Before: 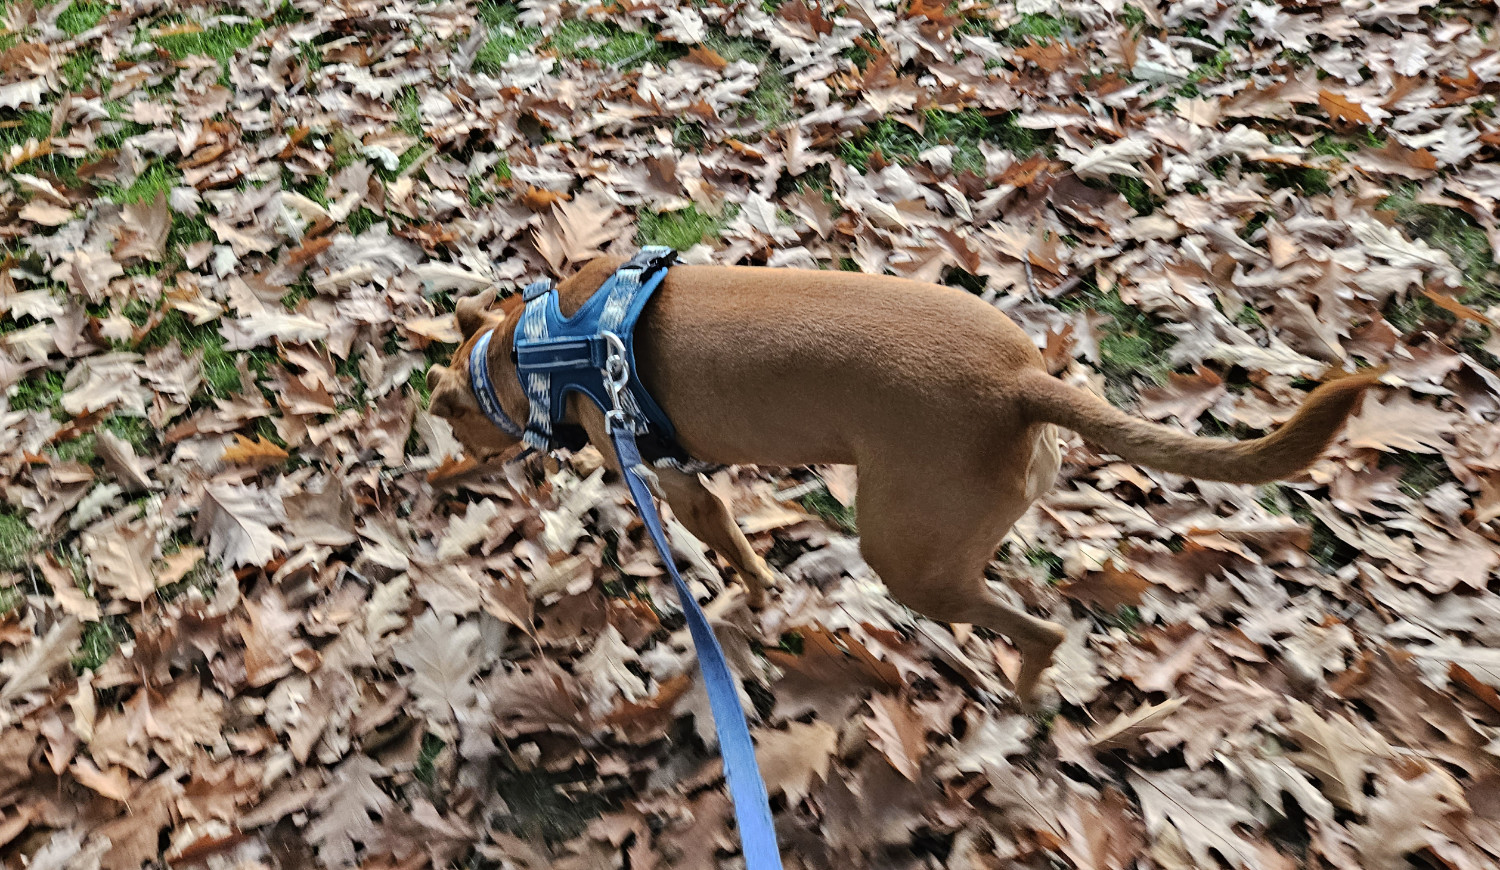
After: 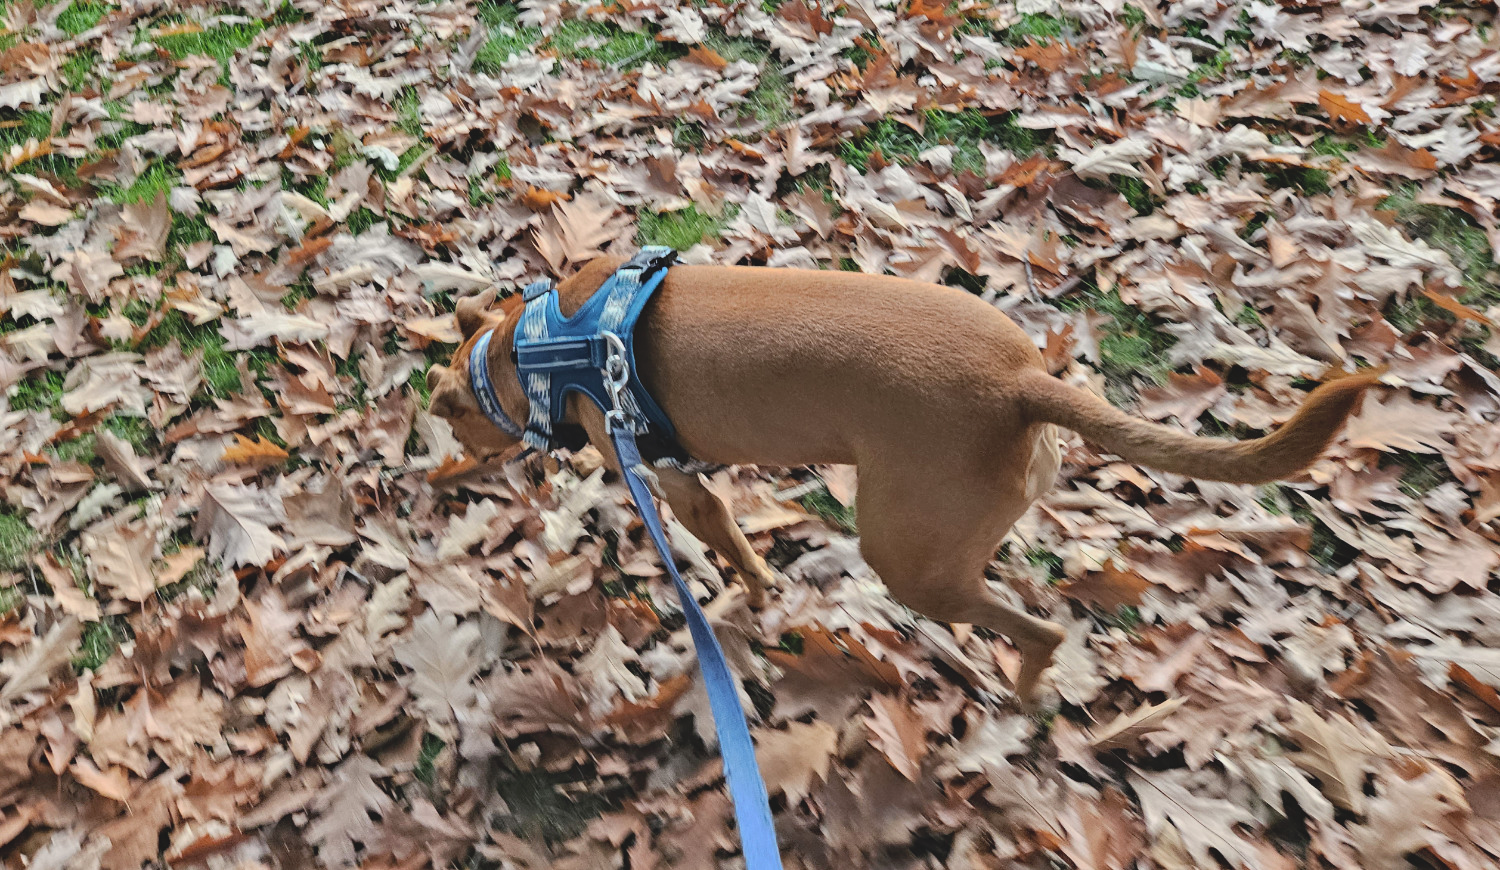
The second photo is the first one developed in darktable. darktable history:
contrast brightness saturation: contrast -0.138, brightness 0.044, saturation -0.123
